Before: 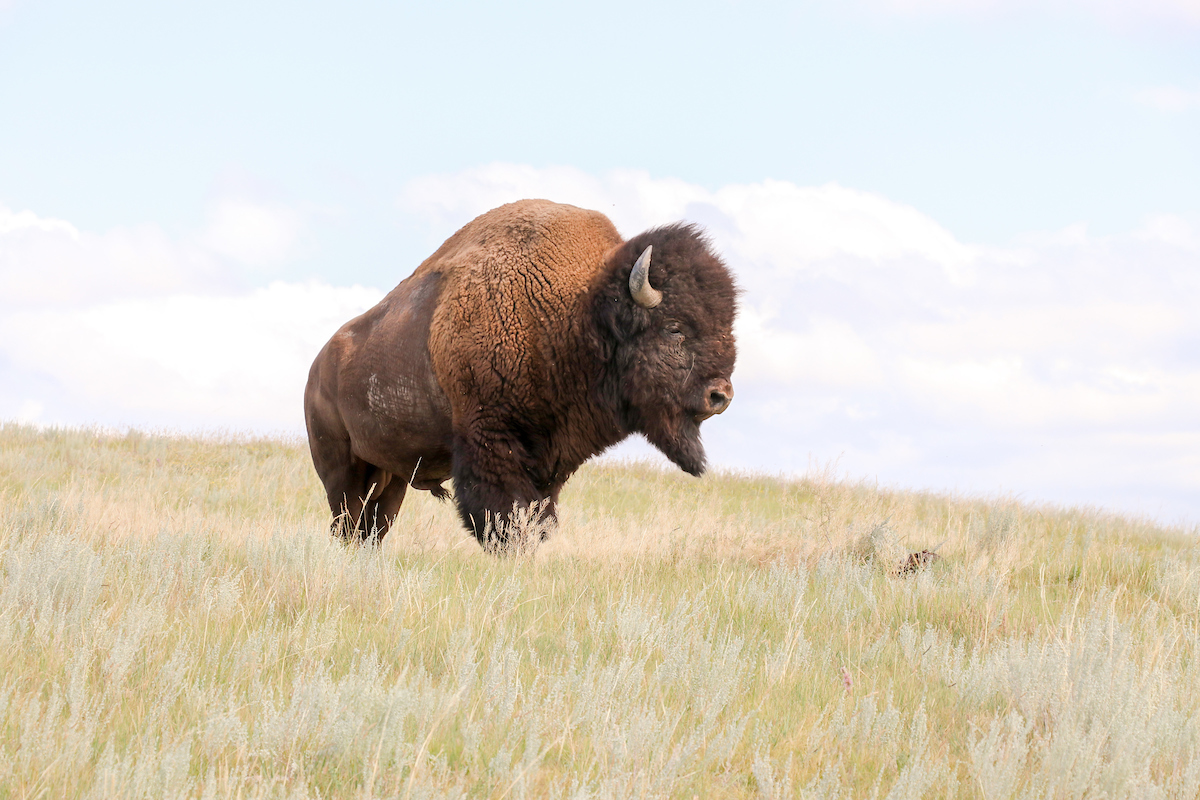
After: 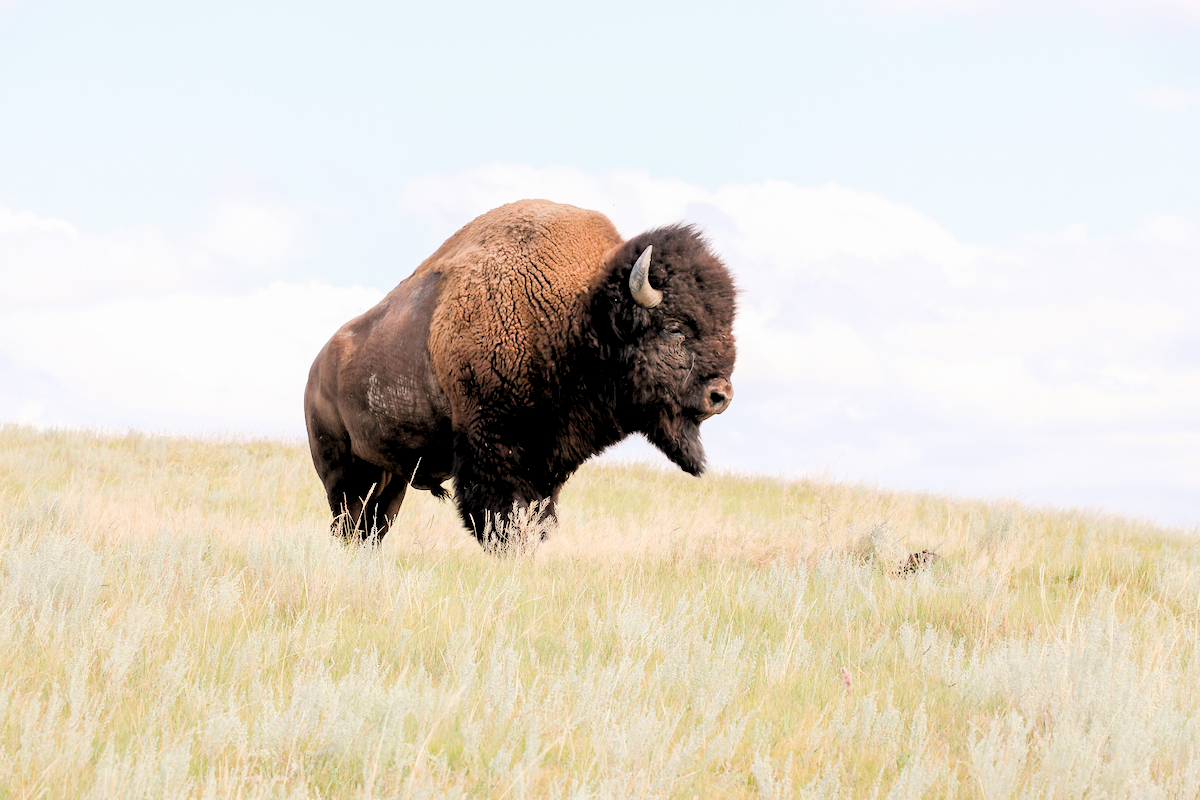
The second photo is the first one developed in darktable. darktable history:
levels: levels [0.031, 0.5, 0.969]
filmic rgb: black relative exposure -3.39 EV, white relative exposure 3.45 EV, hardness 2.37, contrast 1.104
exposure: exposure 0.722 EV, compensate exposure bias true, compensate highlight preservation false
